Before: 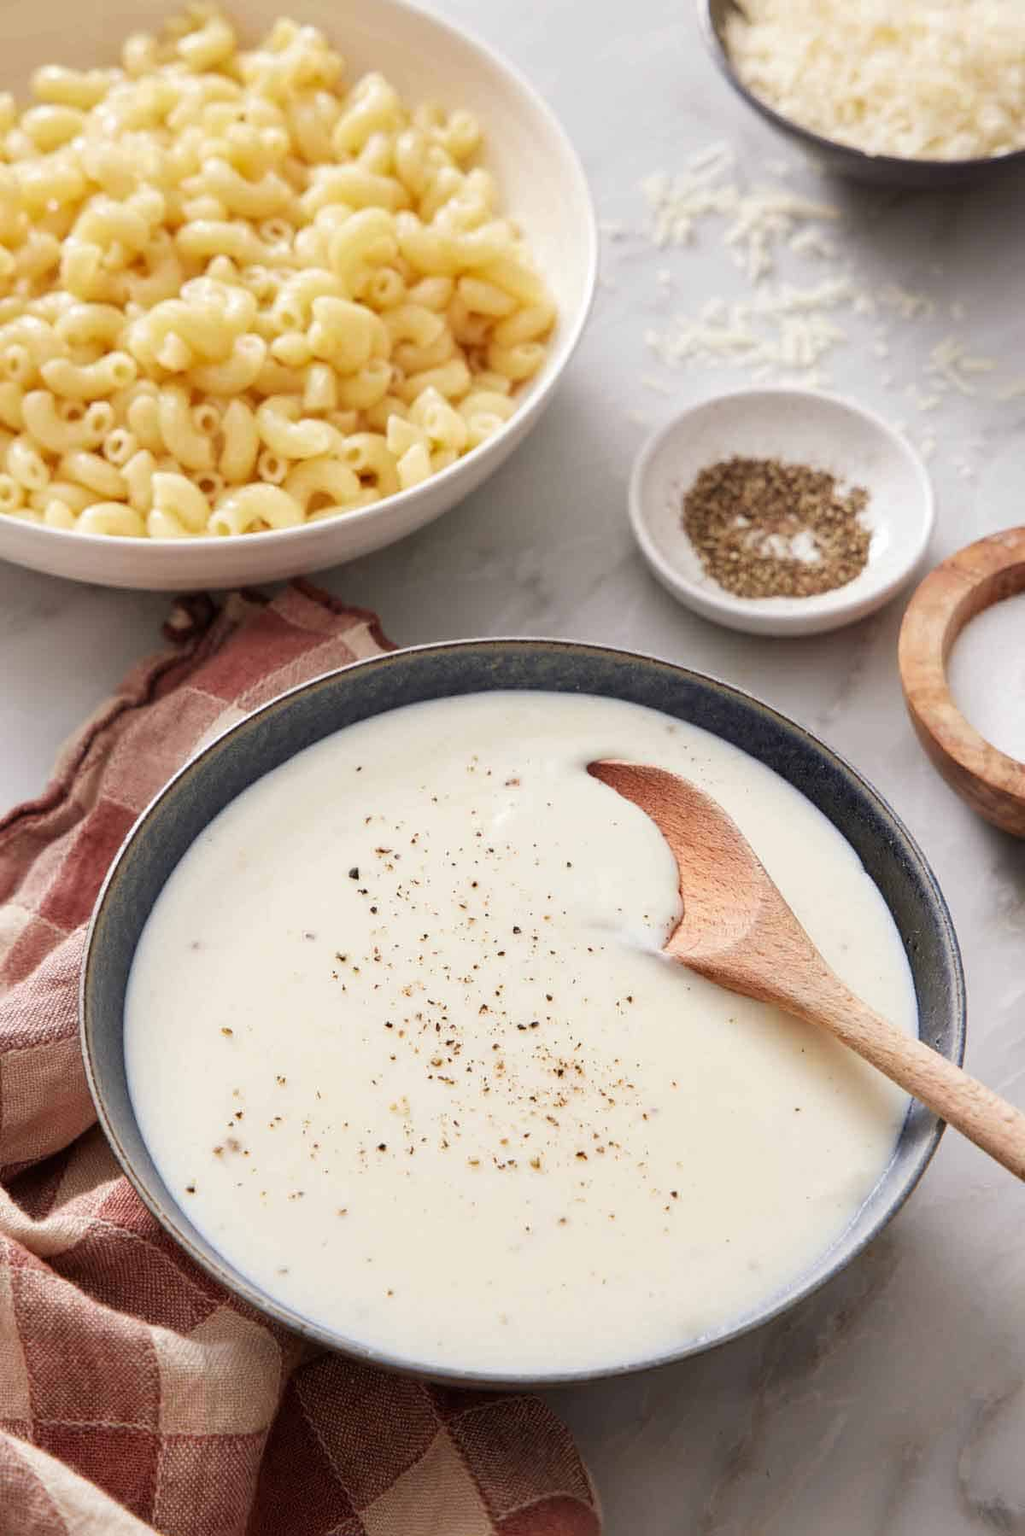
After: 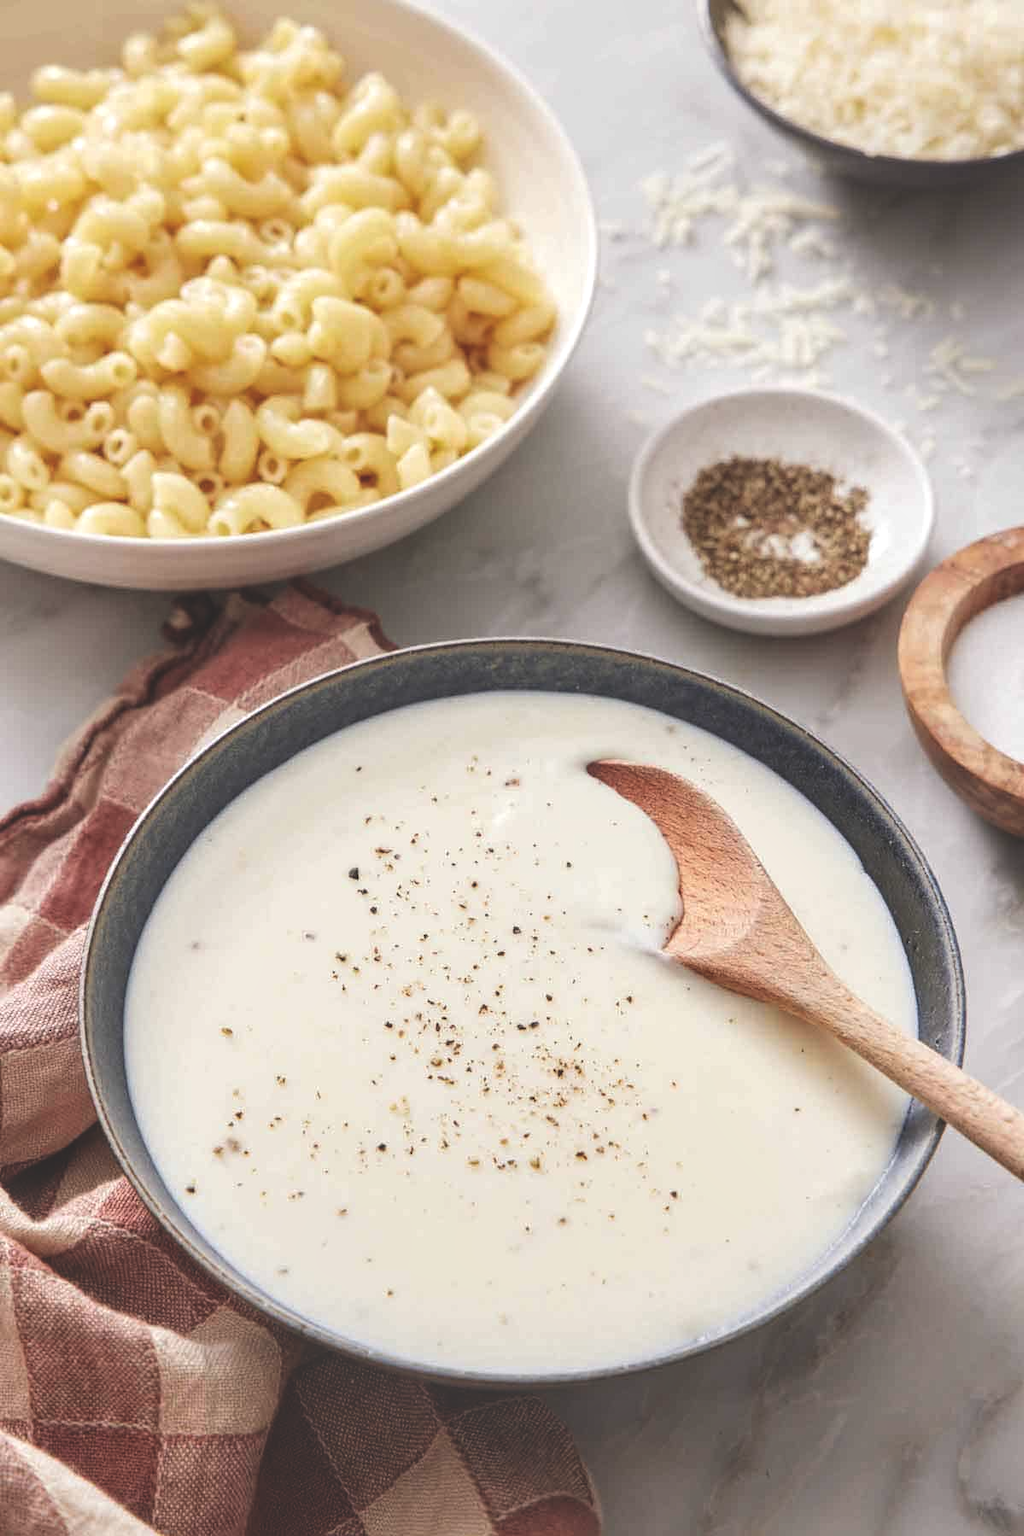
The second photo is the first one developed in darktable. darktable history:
local contrast: on, module defaults
exposure: black level correction -0.03, compensate highlight preservation false
